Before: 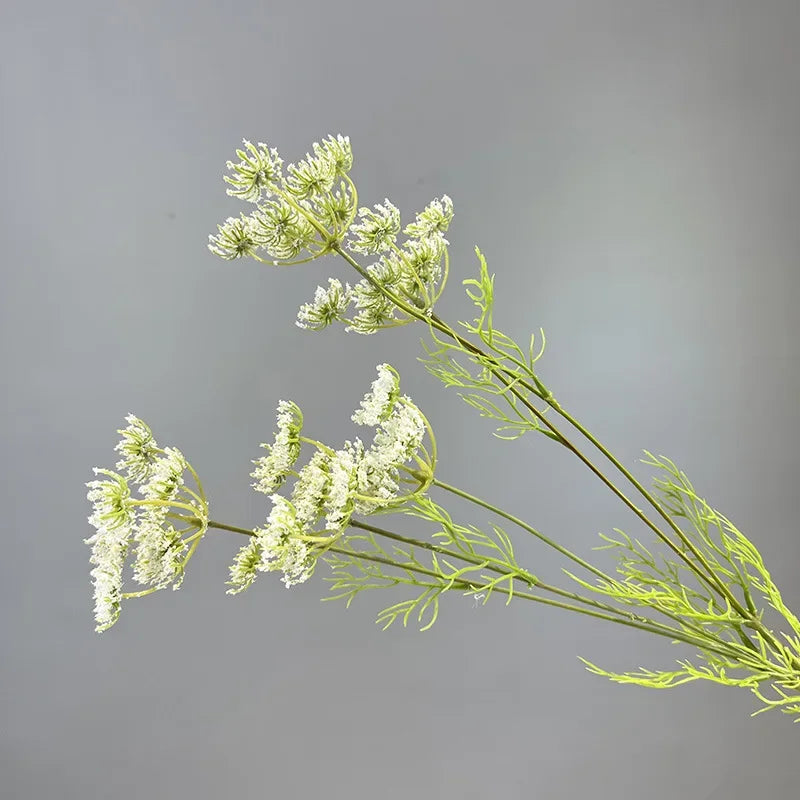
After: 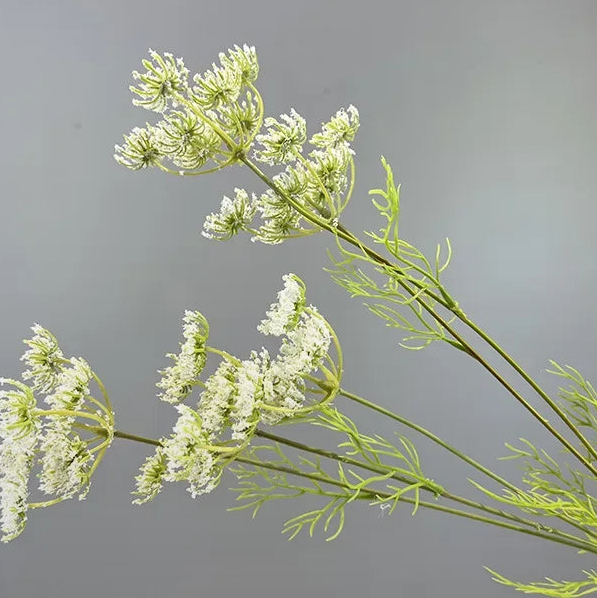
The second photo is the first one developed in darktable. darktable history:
graduated density: rotation -180°, offset 24.95
crop and rotate: left 11.831%, top 11.346%, right 13.429%, bottom 13.899%
